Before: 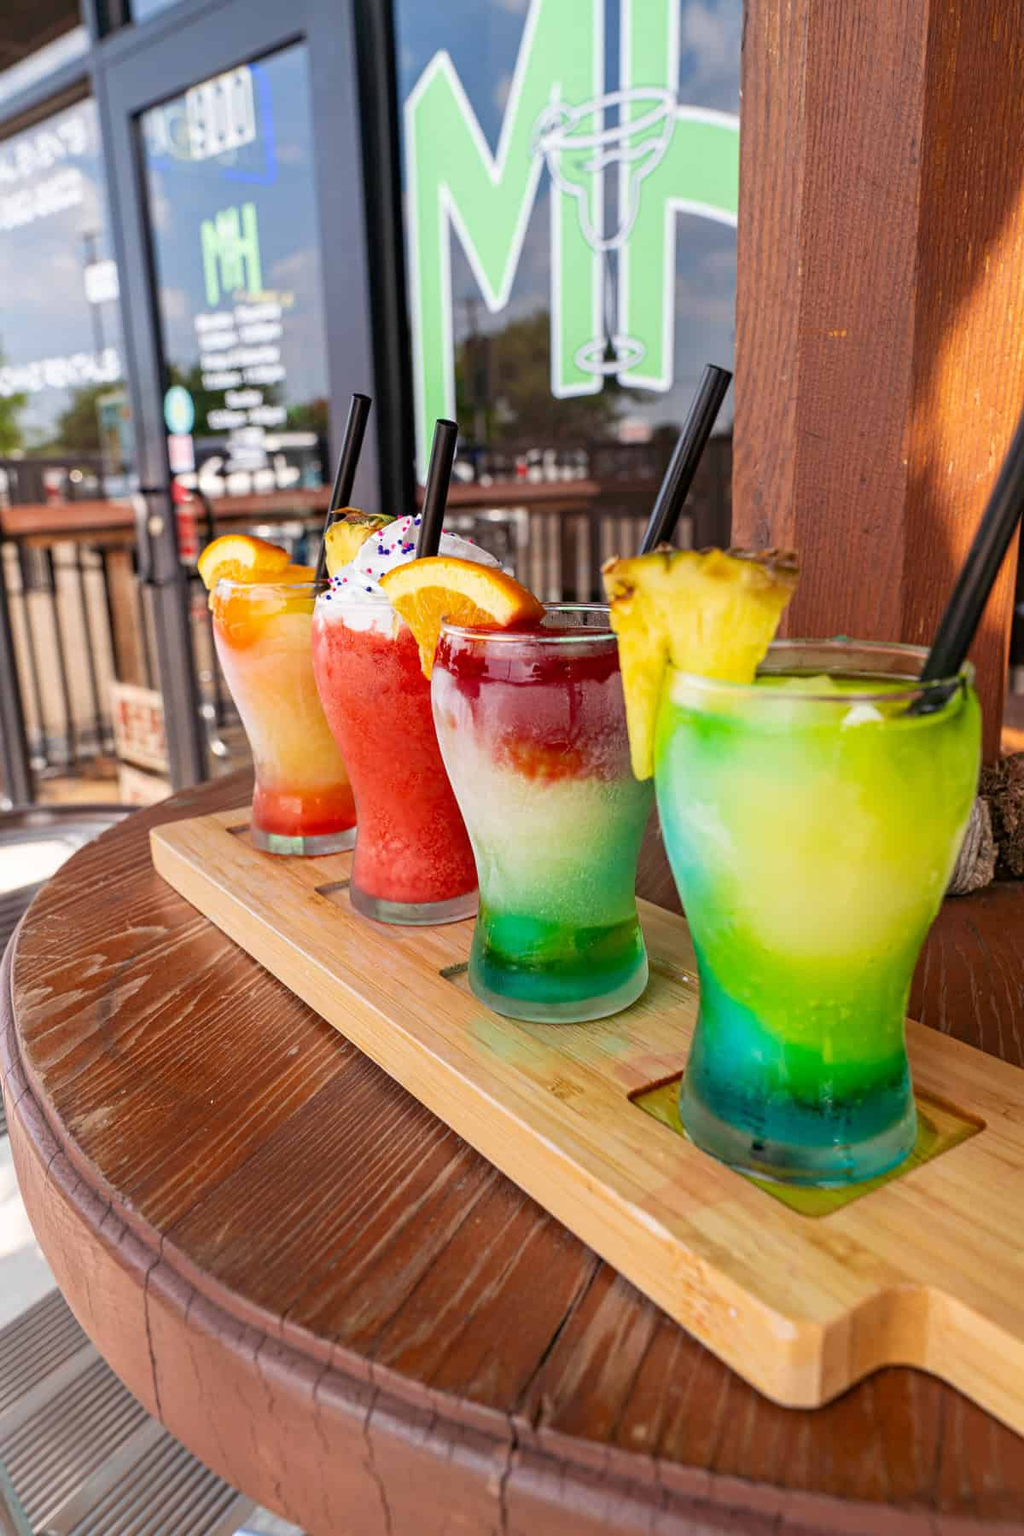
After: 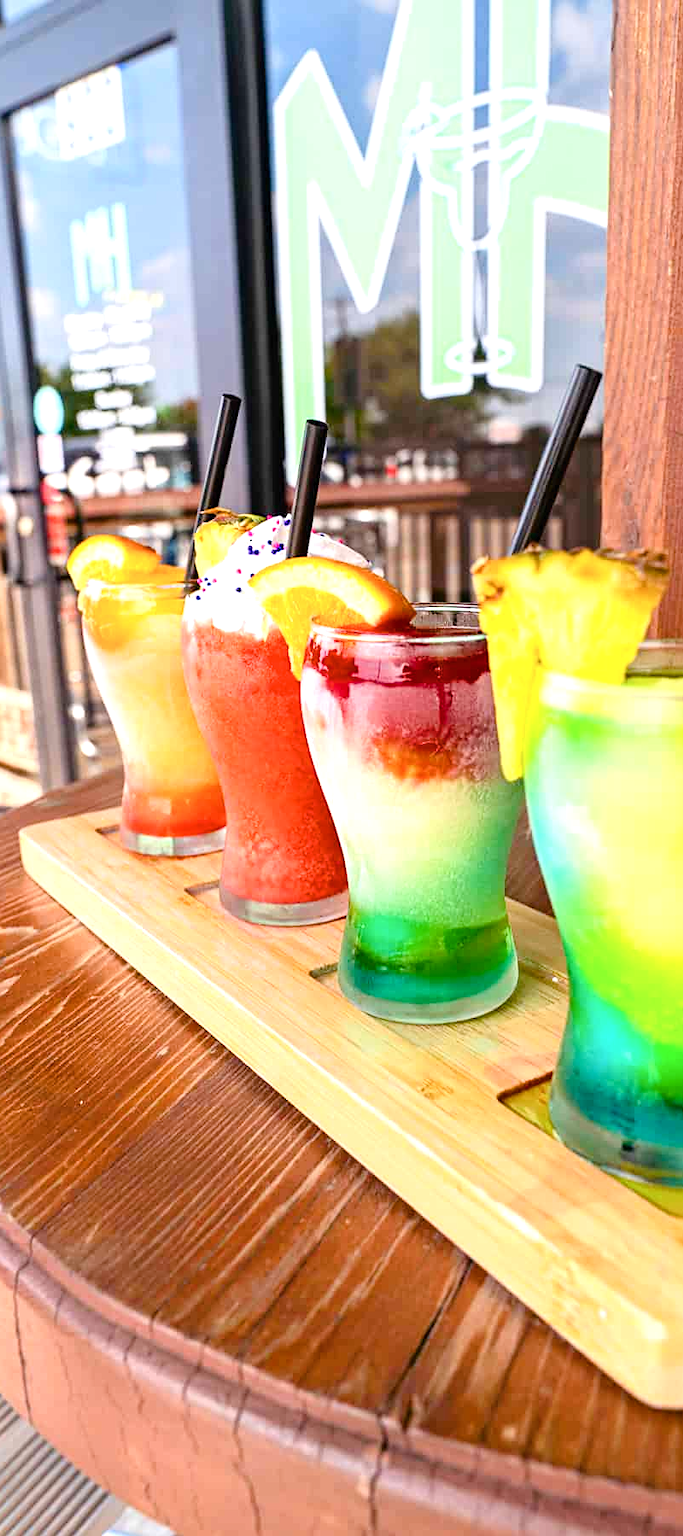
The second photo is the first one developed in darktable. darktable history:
tone curve: curves: ch0 [(0, 0) (0.003, 0.019) (0.011, 0.019) (0.025, 0.026) (0.044, 0.043) (0.069, 0.066) (0.1, 0.095) (0.136, 0.133) (0.177, 0.181) (0.224, 0.233) (0.277, 0.302) (0.335, 0.375) (0.399, 0.452) (0.468, 0.532) (0.543, 0.609) (0.623, 0.695) (0.709, 0.775) (0.801, 0.865) (0.898, 0.932) (1, 1)], color space Lab, independent channels, preserve colors none
color balance rgb: perceptual saturation grading › global saturation 20%, perceptual saturation grading › highlights -25.465%, perceptual saturation grading › shadows 24.863%, perceptual brilliance grading › global brilliance 9.224%, global vibrance 9.662%
contrast brightness saturation: saturation -0.054
crop and rotate: left 12.754%, right 20.465%
exposure: exposure 0.487 EV, compensate highlight preservation false
sharpen: amount 0.207
